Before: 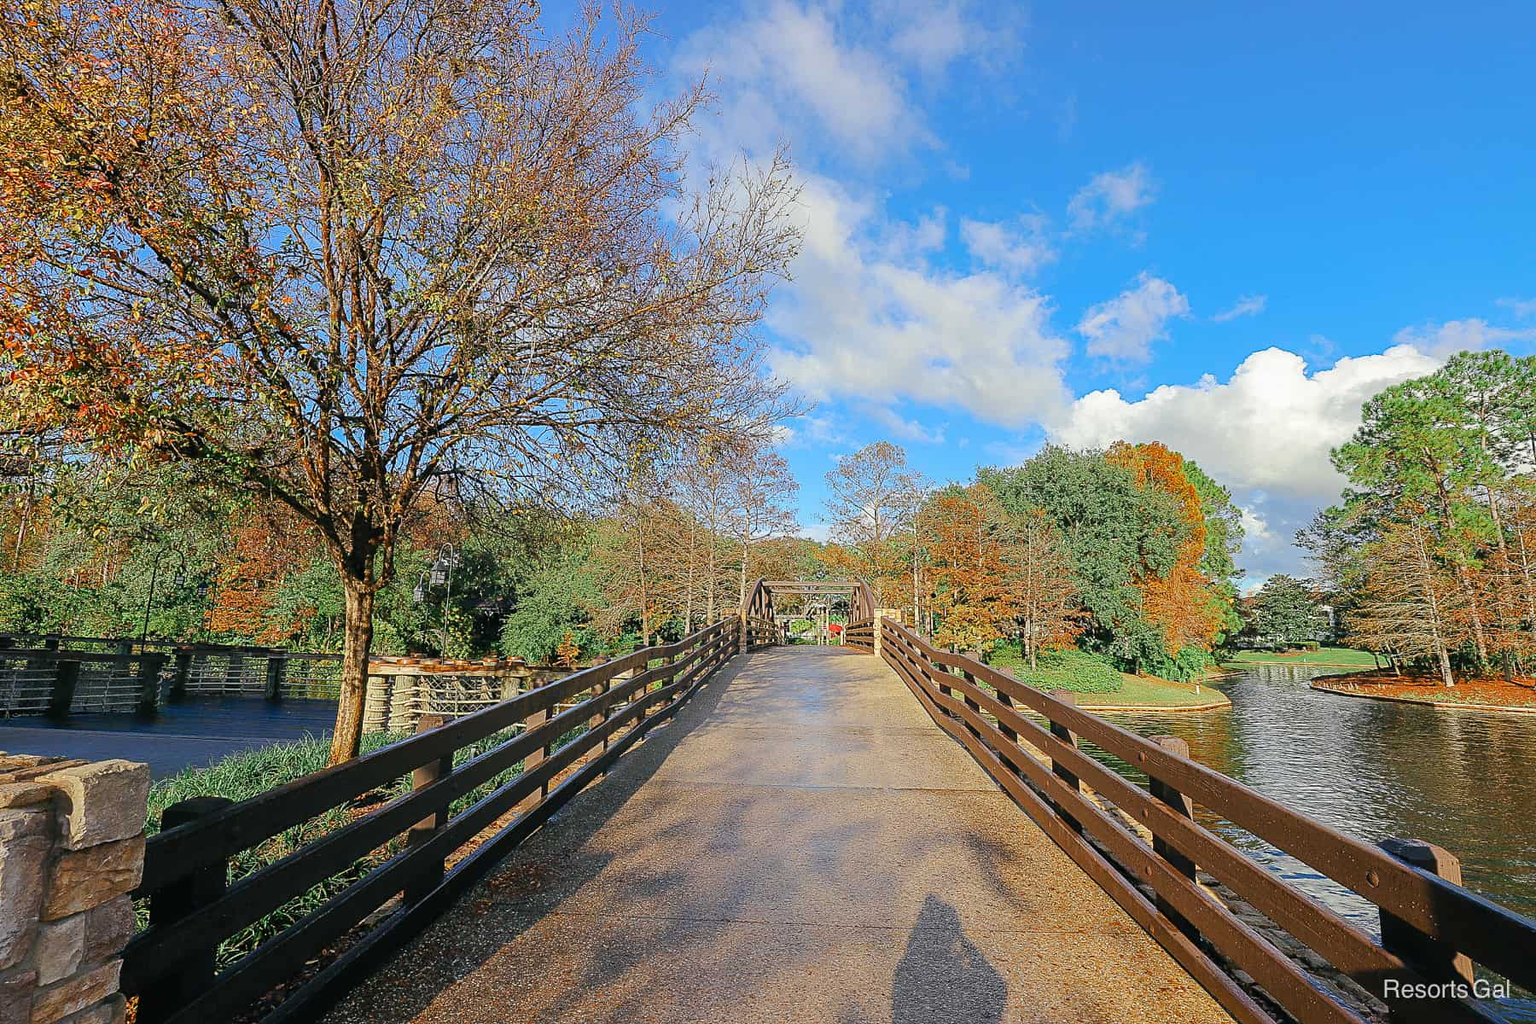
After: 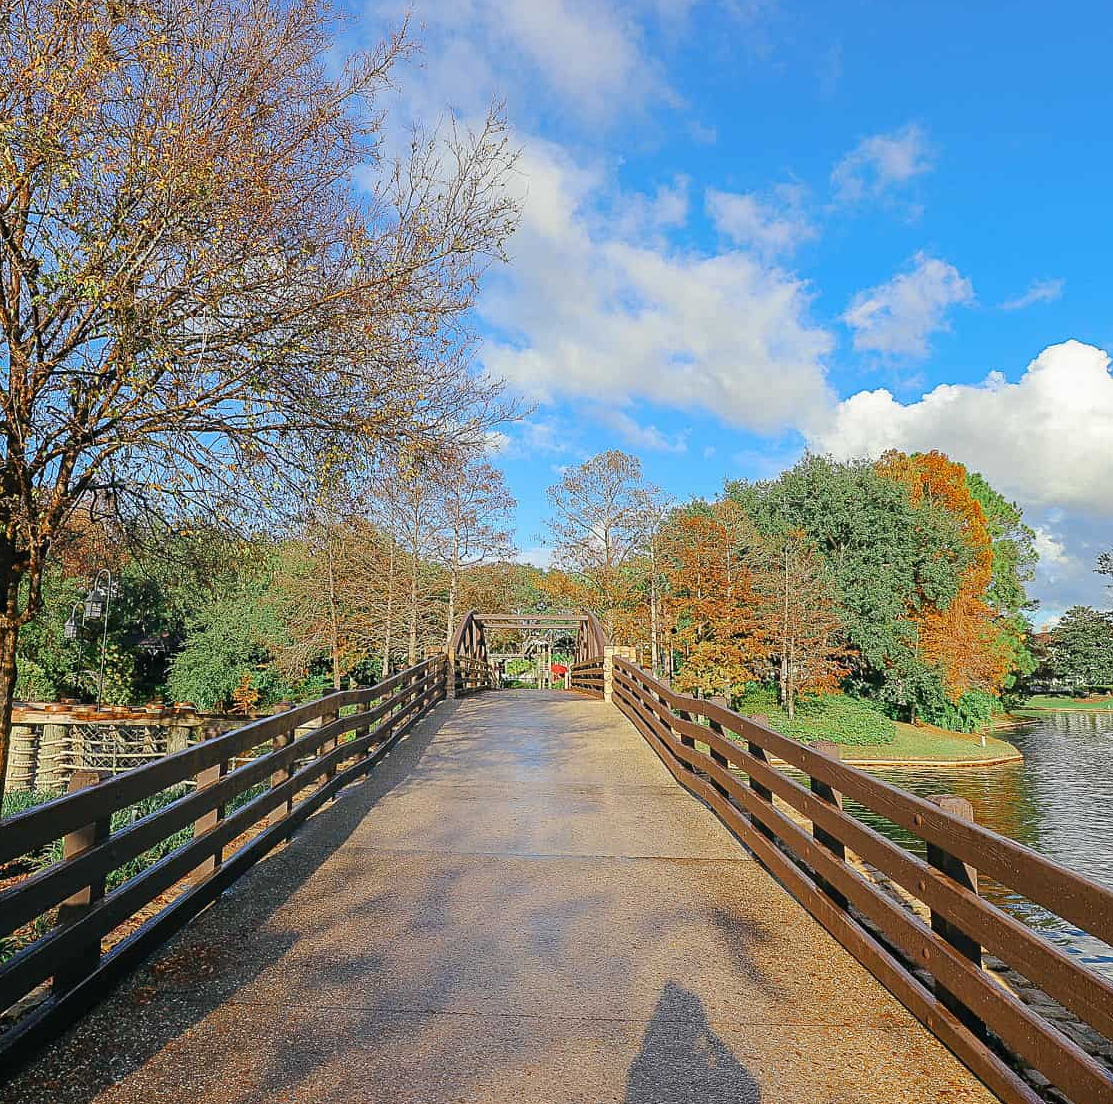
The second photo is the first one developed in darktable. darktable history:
crop and rotate: left 23.367%, top 5.637%, right 14.759%, bottom 2.32%
